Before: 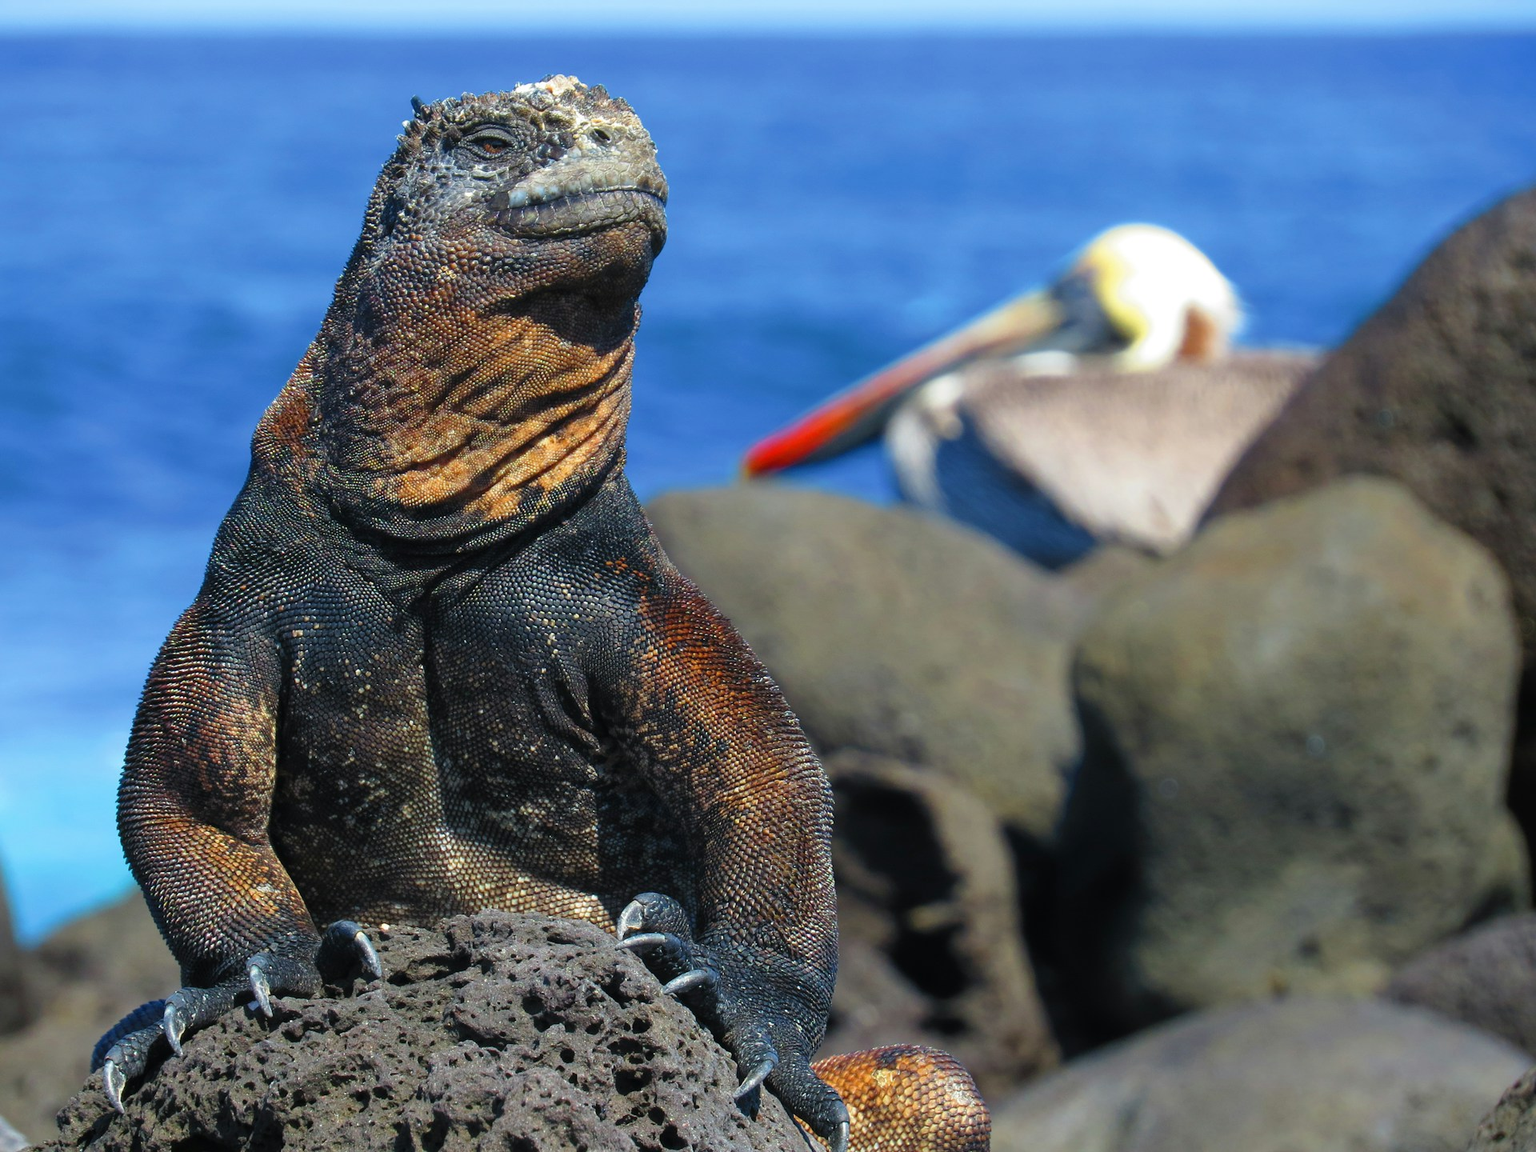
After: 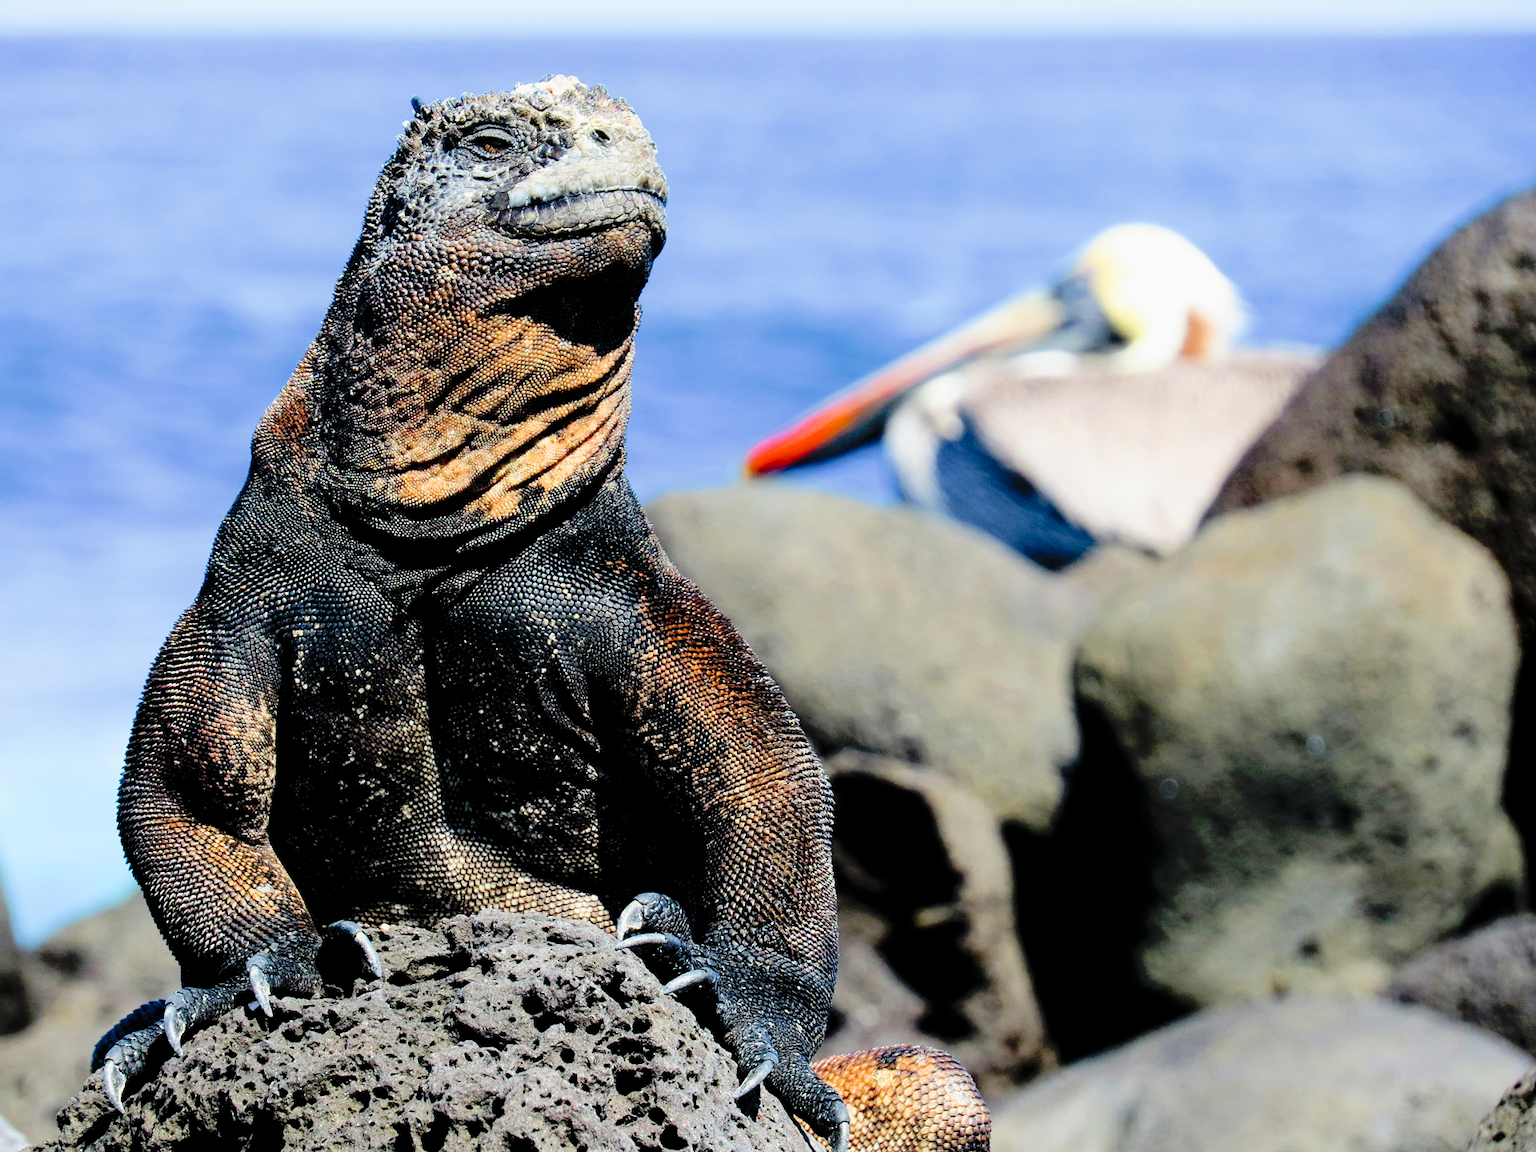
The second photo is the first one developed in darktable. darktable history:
filmic rgb: black relative exposure -5 EV, white relative exposure 3.95 EV, threshold 5.94 EV, hardness 2.87, contrast 1.404, highlights saturation mix -29.52%, enable highlight reconstruction true
tone curve: curves: ch0 [(0, 0) (0.058, 0.039) (0.168, 0.123) (0.282, 0.327) (0.45, 0.534) (0.676, 0.751) (0.89, 0.919) (1, 1)]; ch1 [(0, 0) (0.094, 0.081) (0.285, 0.299) (0.385, 0.403) (0.447, 0.455) (0.495, 0.496) (0.544, 0.552) (0.589, 0.612) (0.722, 0.728) (1, 1)]; ch2 [(0, 0) (0.257, 0.217) (0.43, 0.421) (0.498, 0.507) (0.531, 0.544) (0.56, 0.579) (0.625, 0.66) (1, 1)], preserve colors none
tone equalizer: -8 EV -0.728 EV, -7 EV -0.72 EV, -6 EV -0.627 EV, -5 EV -0.38 EV, -3 EV 0.396 EV, -2 EV 0.6 EV, -1 EV 0.698 EV, +0 EV 0.746 EV
